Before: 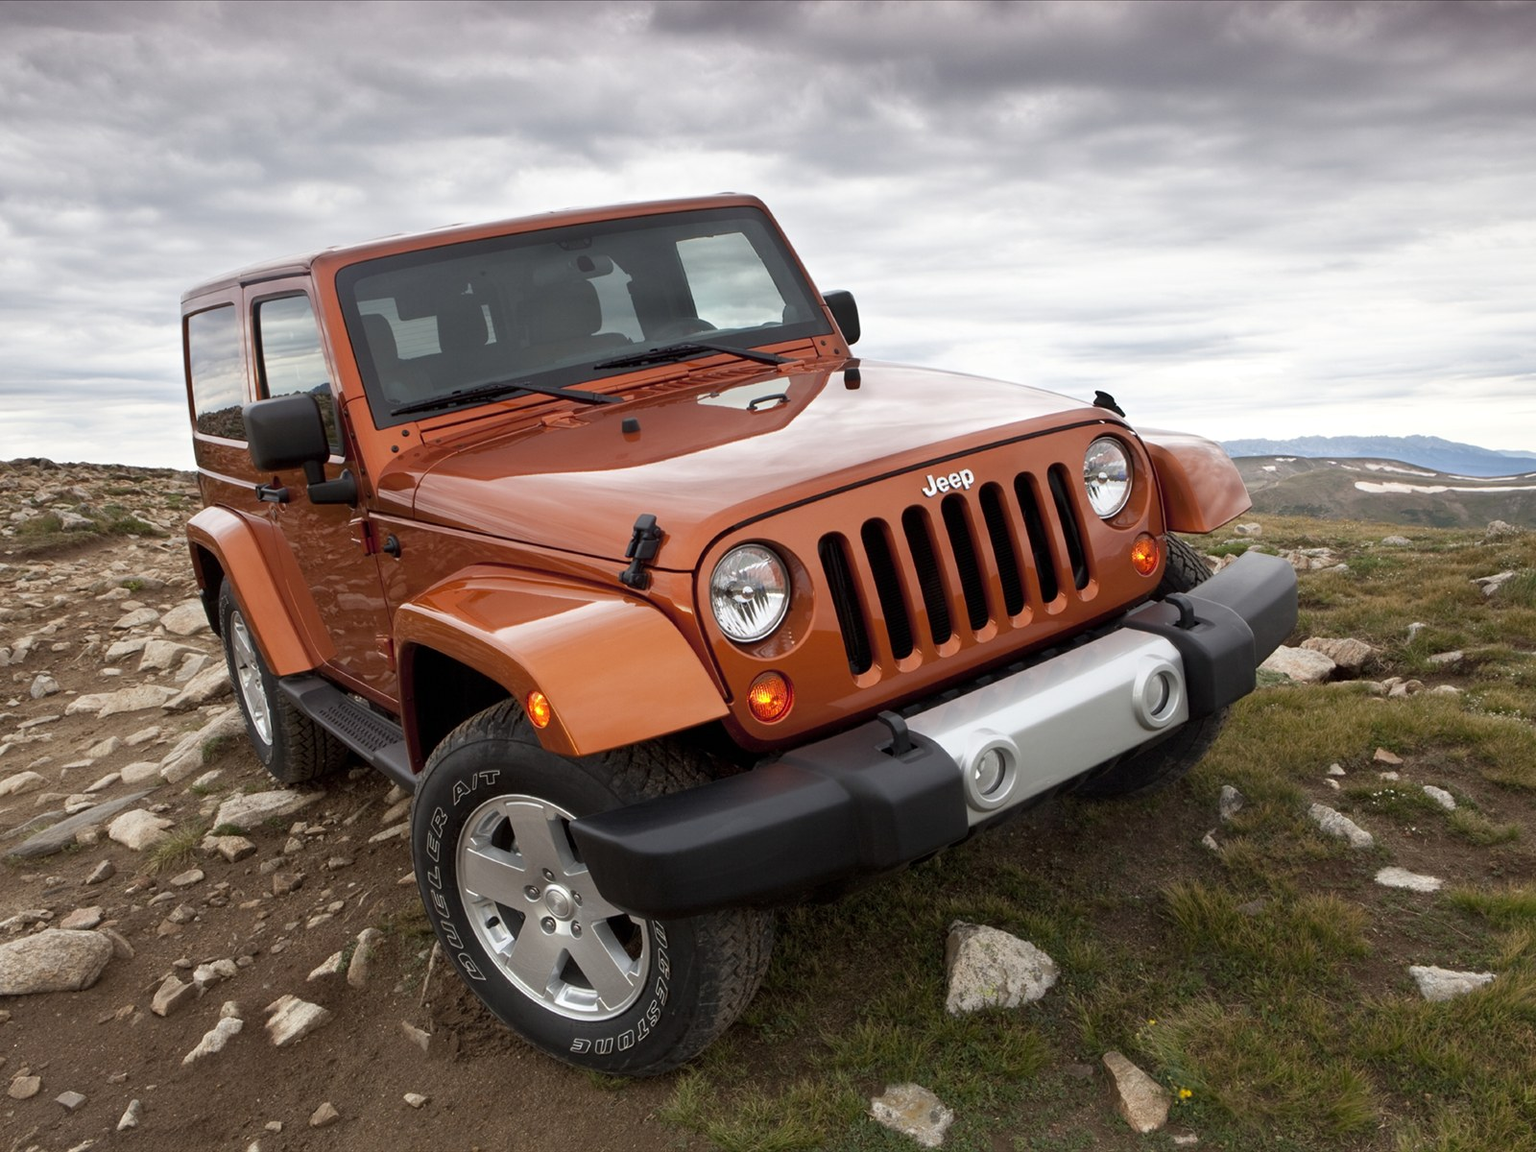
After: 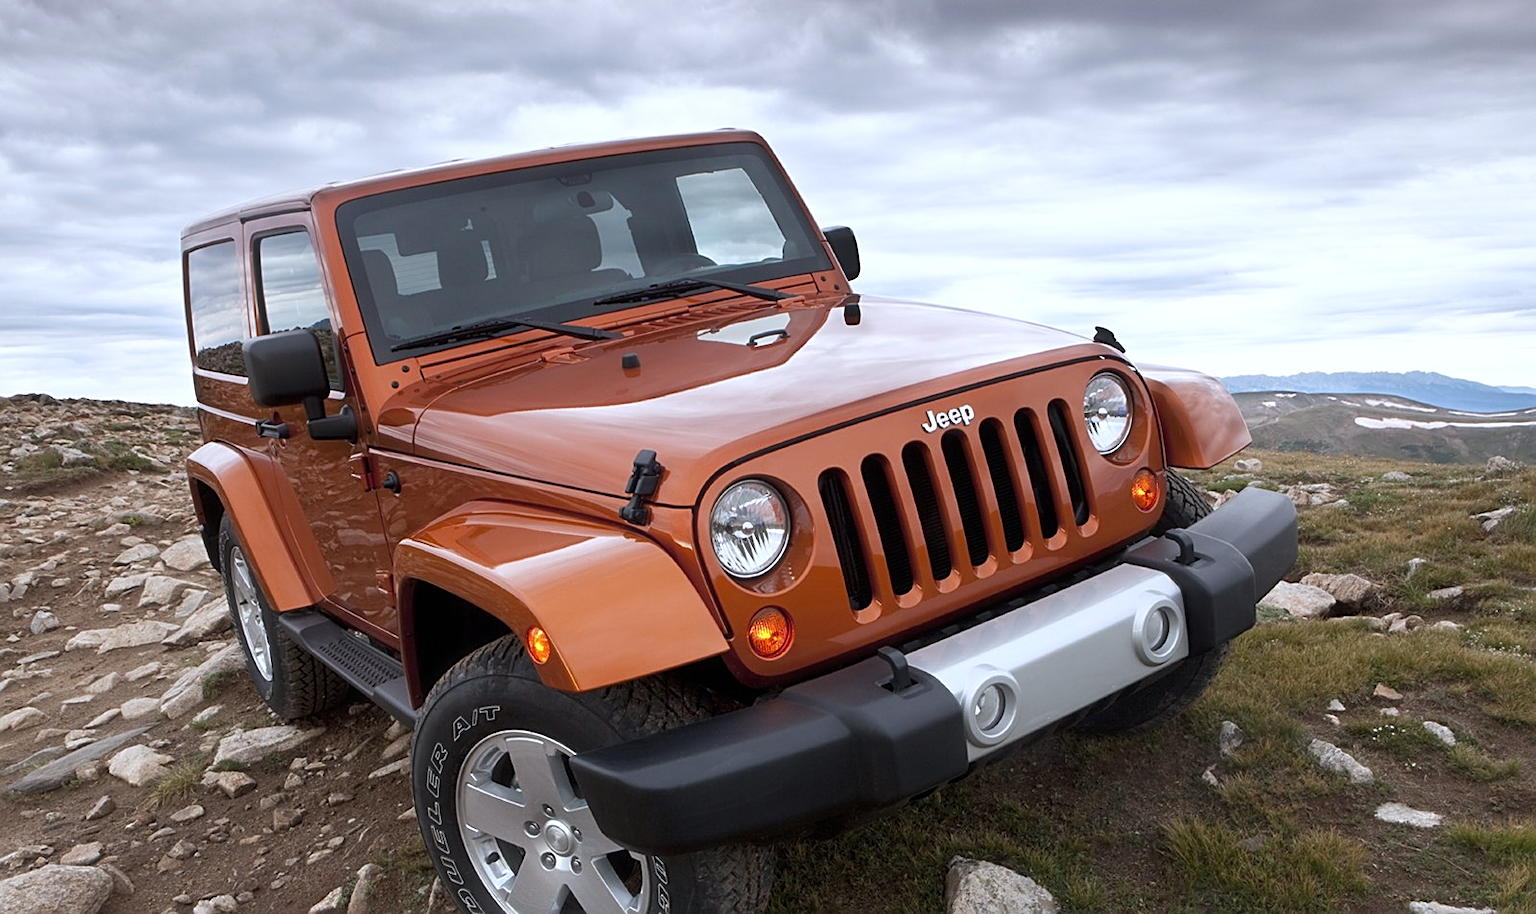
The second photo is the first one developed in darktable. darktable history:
haze removal: strength -0.05, compatibility mode true, adaptive false
crop and rotate: top 5.651%, bottom 14.874%
color calibration: output R [1.063, -0.012, -0.003, 0], output G [0, 1.022, 0.021, 0], output B [-0.079, 0.047, 1, 0], illuminant custom, x 0.371, y 0.383, temperature 4278.78 K
sharpen: on, module defaults
